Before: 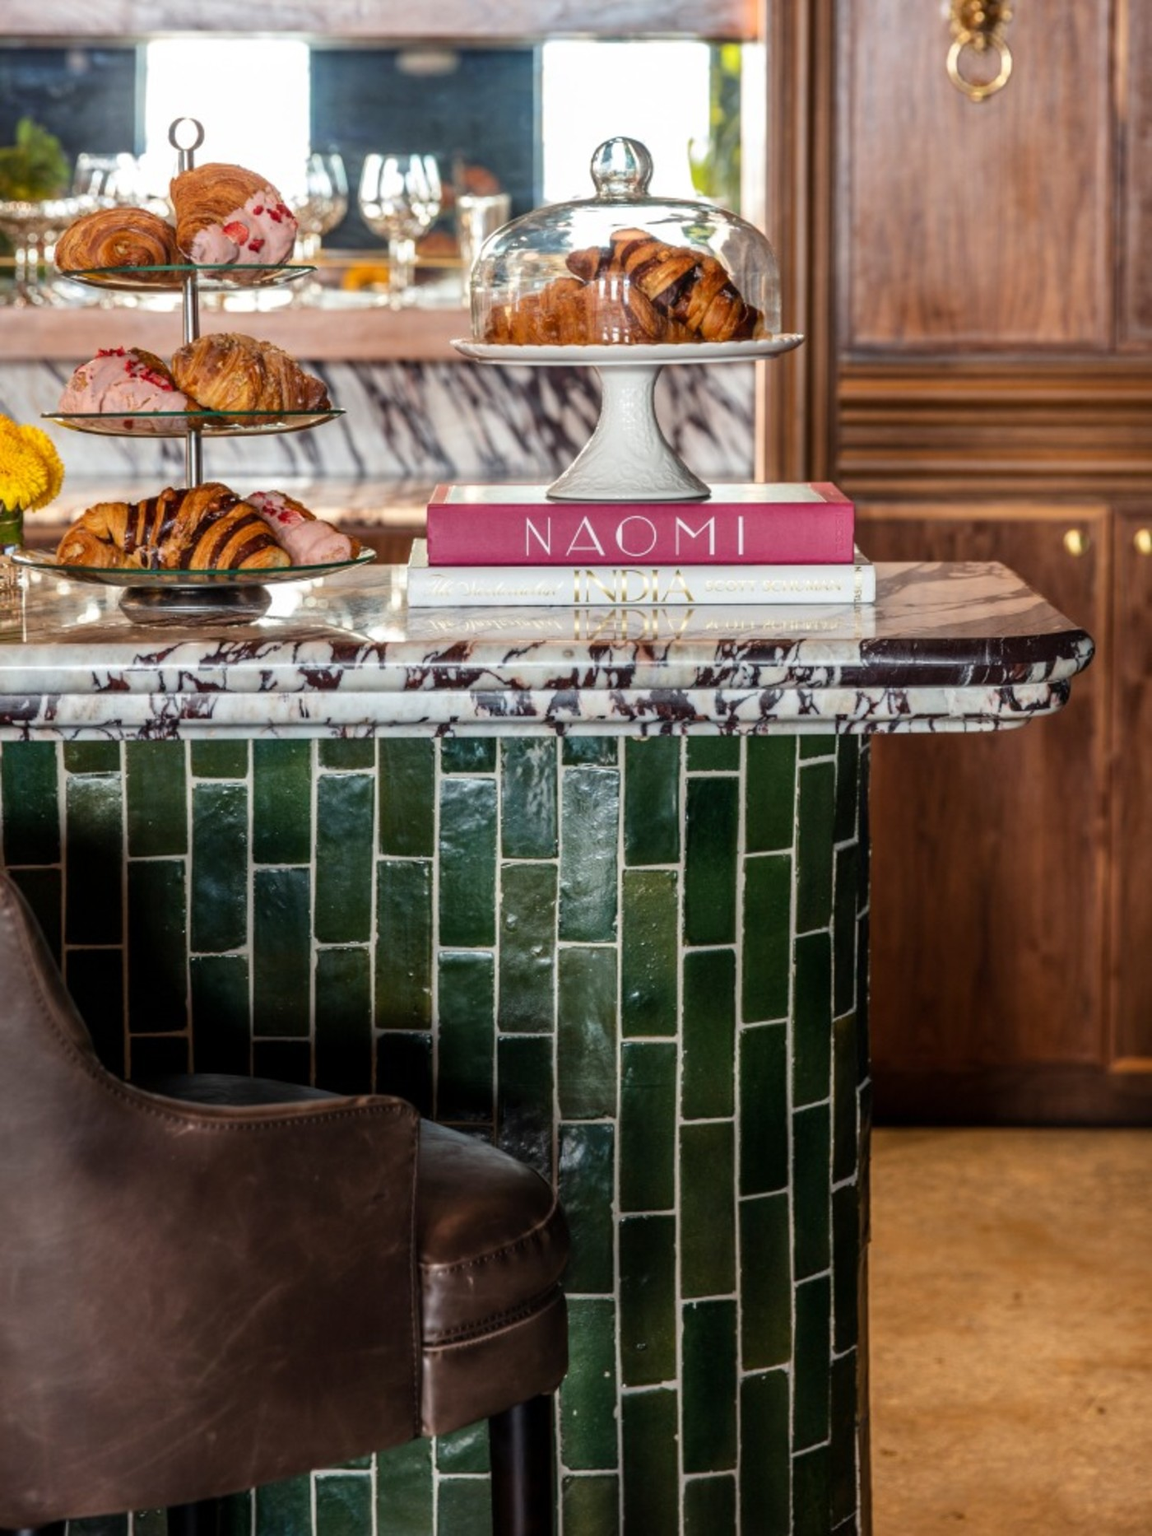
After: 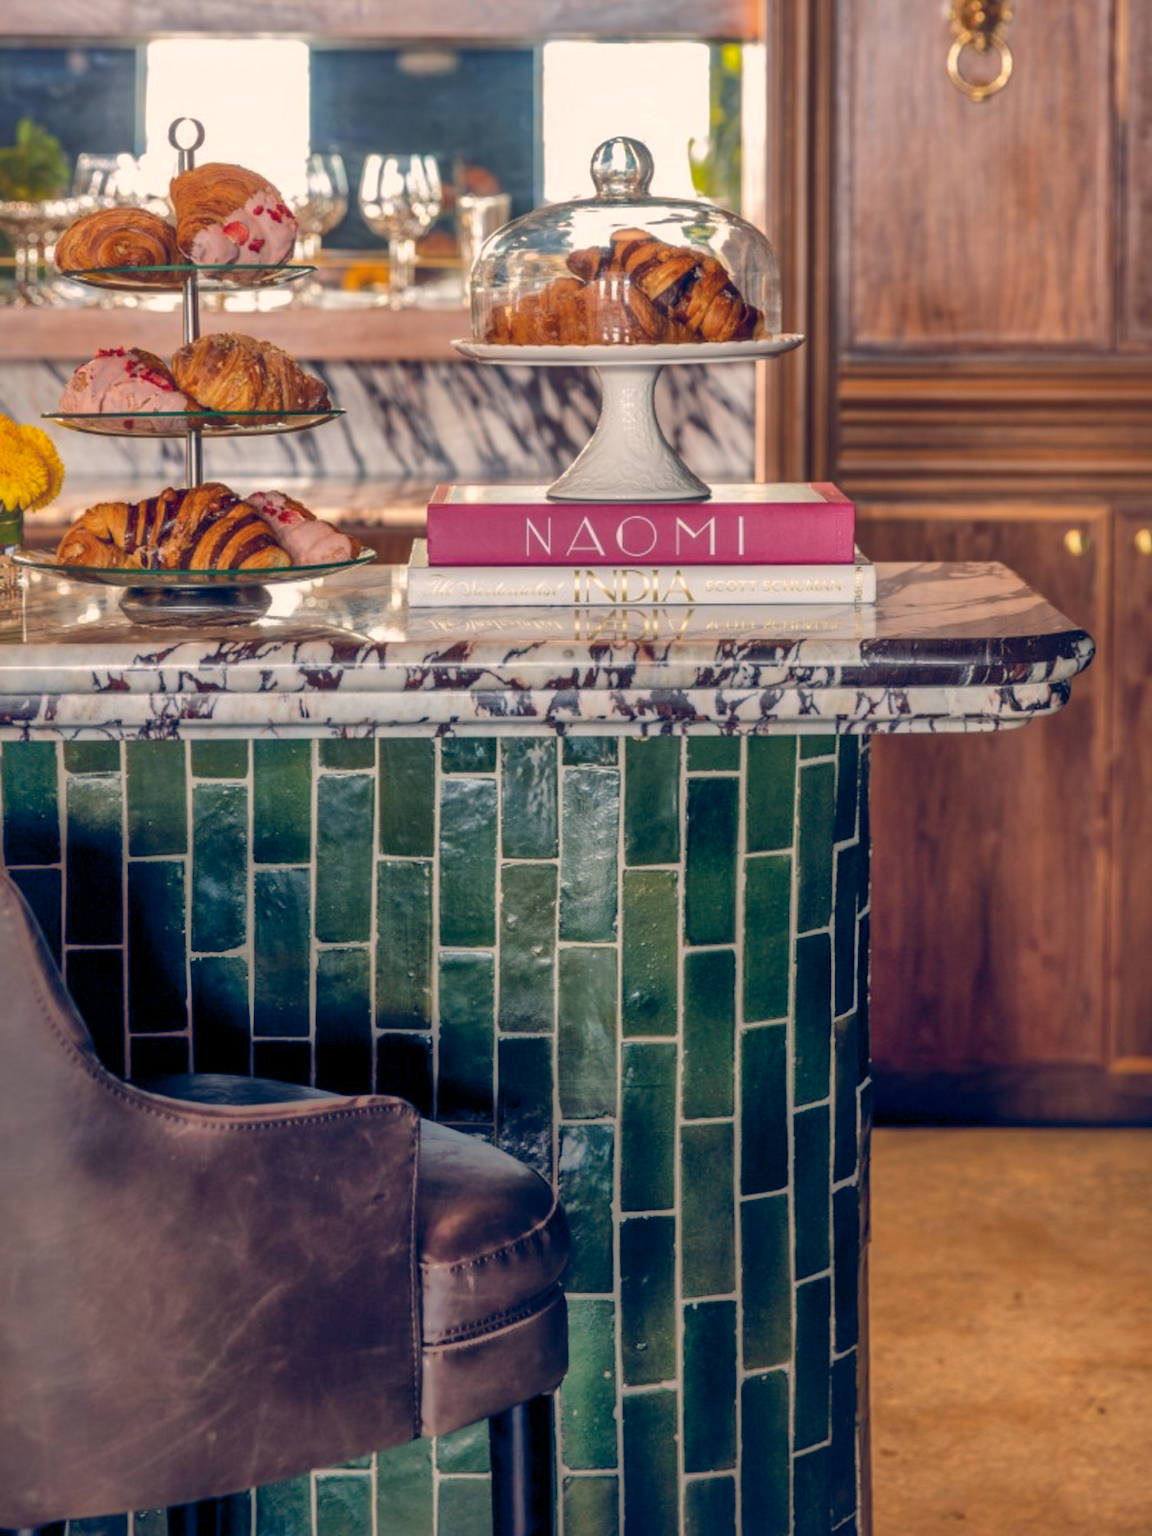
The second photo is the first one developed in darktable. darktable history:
color balance rgb: shadows lift › hue 87.51°, highlights gain › chroma 3.21%, highlights gain › hue 55.1°, global offset › chroma 0.15%, global offset › hue 253.66°, linear chroma grading › global chroma 0.5%
shadows and highlights: shadows 60, highlights -60
